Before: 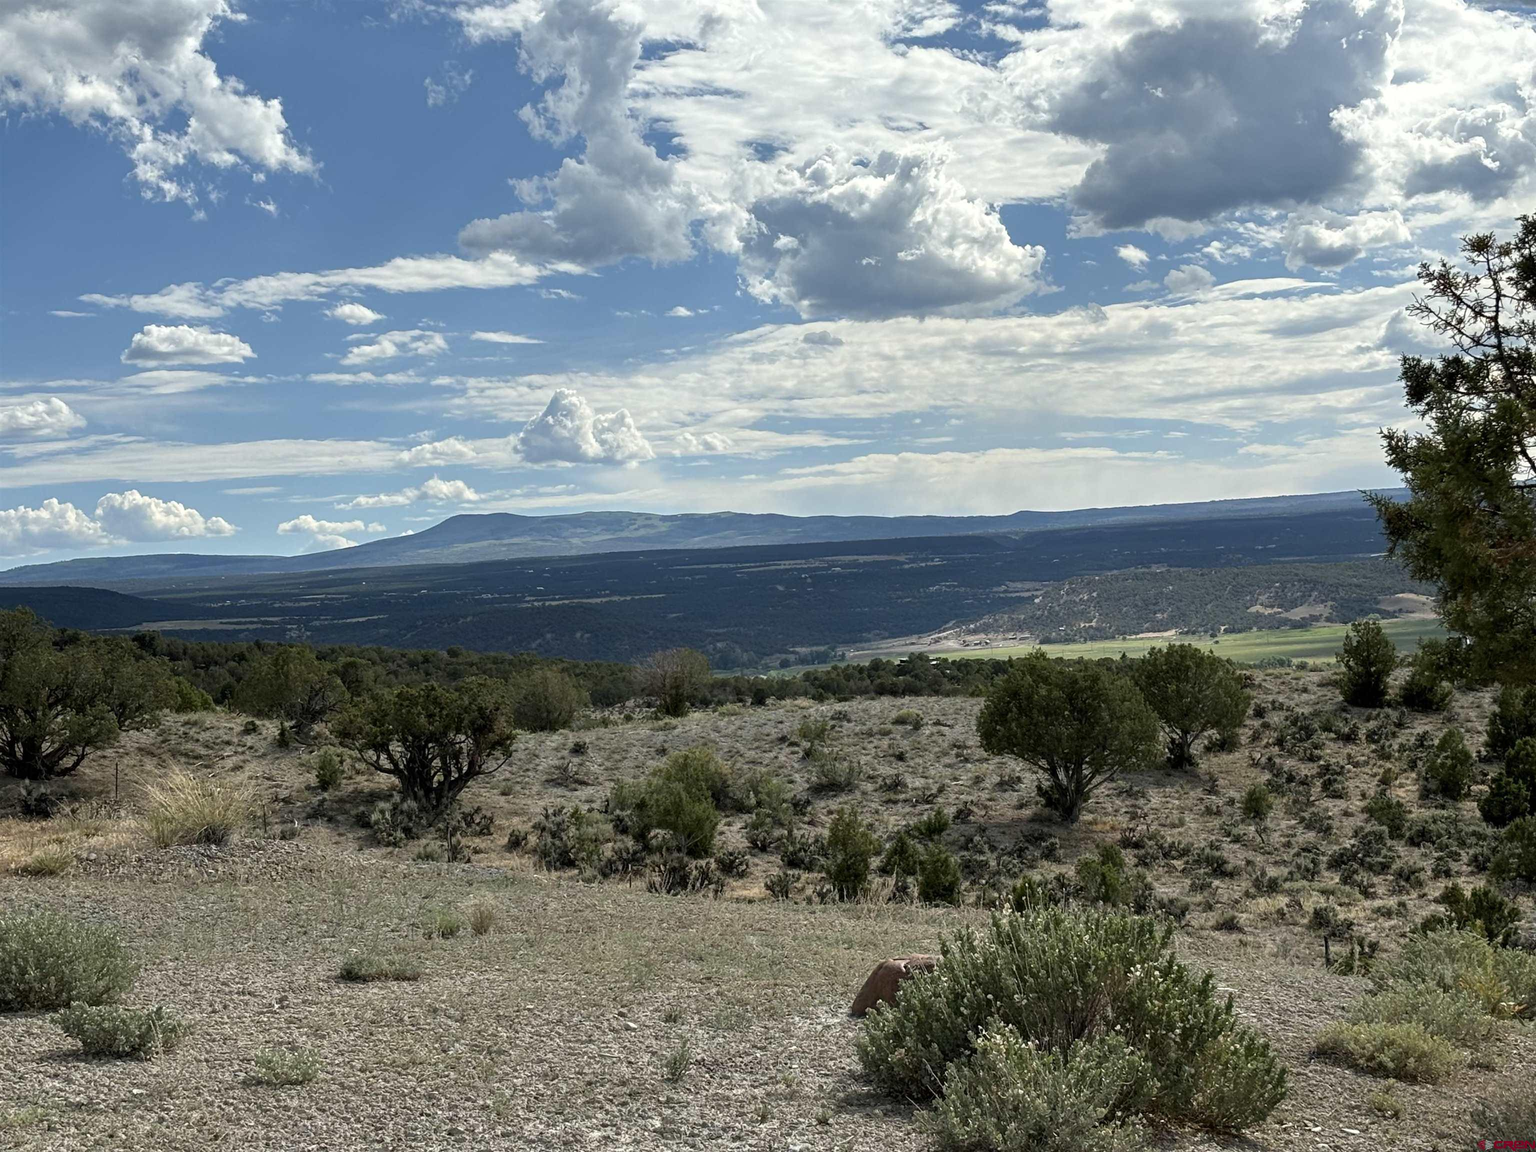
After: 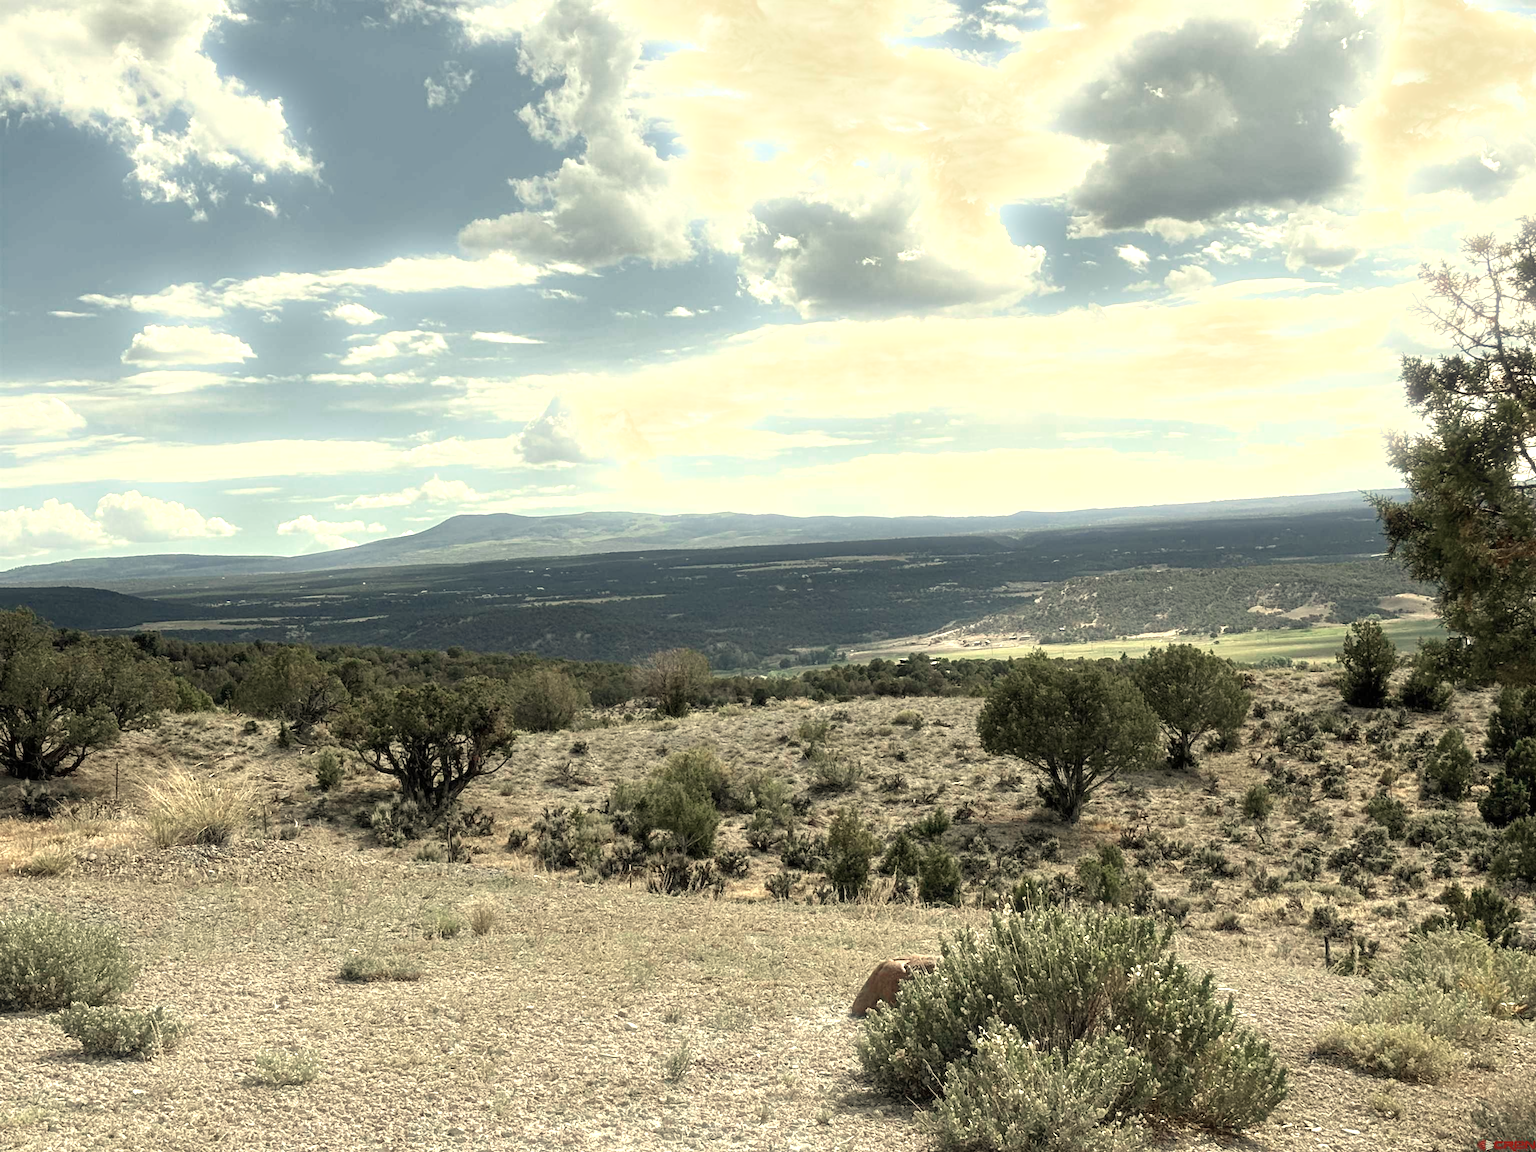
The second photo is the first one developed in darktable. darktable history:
white balance: red 1.08, blue 0.791
bloom: size 9%, threshold 100%, strength 7%
exposure: exposure 1 EV, compensate highlight preservation false
color zones: curves: ch0 [(0, 0.5) (0.125, 0.4) (0.25, 0.5) (0.375, 0.4) (0.5, 0.4) (0.625, 0.35) (0.75, 0.35) (0.875, 0.5)]; ch1 [(0, 0.35) (0.125, 0.45) (0.25, 0.35) (0.375, 0.35) (0.5, 0.35) (0.625, 0.35) (0.75, 0.45) (0.875, 0.35)]; ch2 [(0, 0.6) (0.125, 0.5) (0.25, 0.5) (0.375, 0.6) (0.5, 0.6) (0.625, 0.5) (0.75, 0.5) (0.875, 0.5)]
